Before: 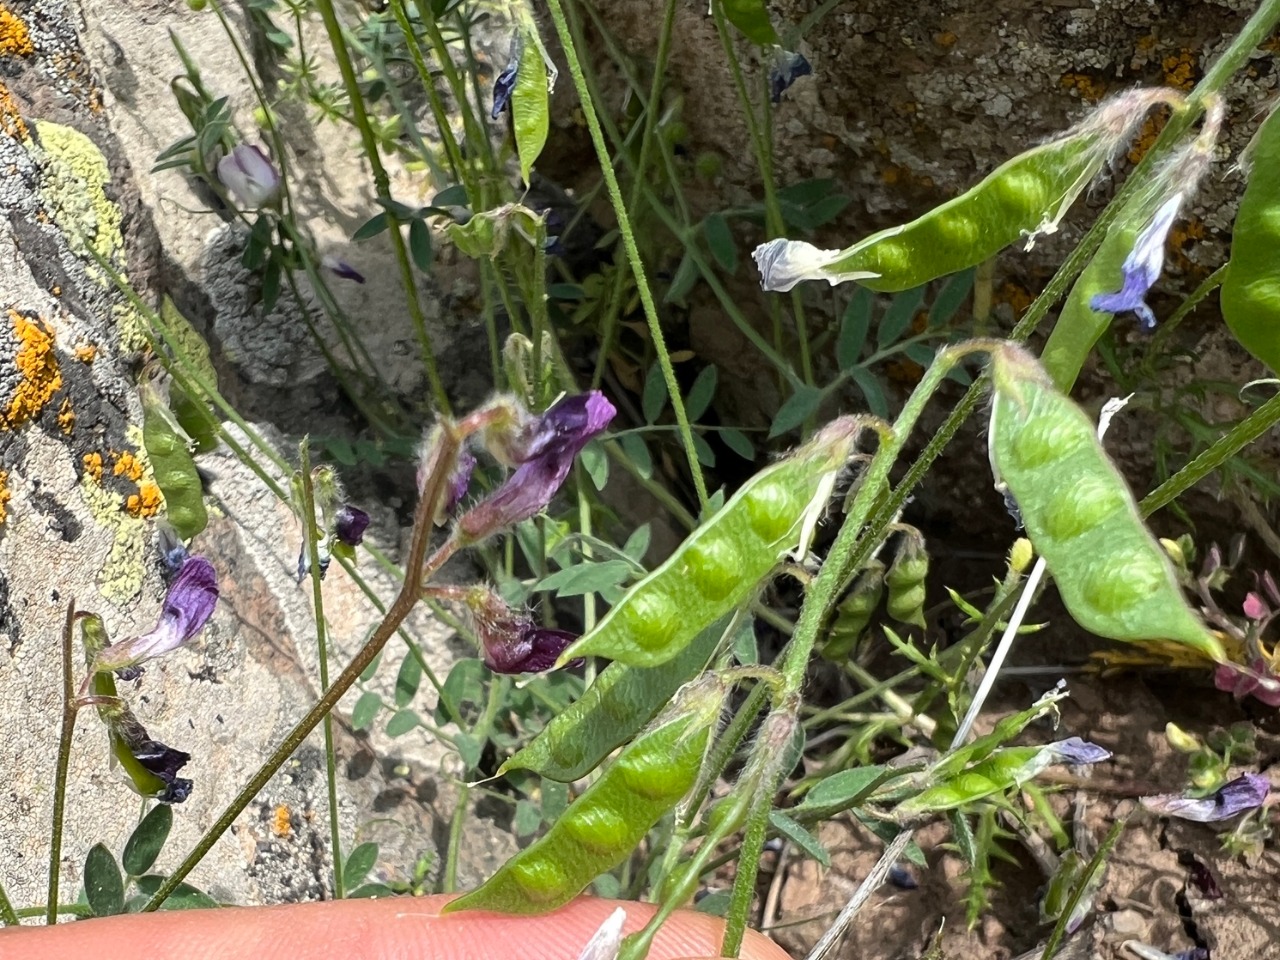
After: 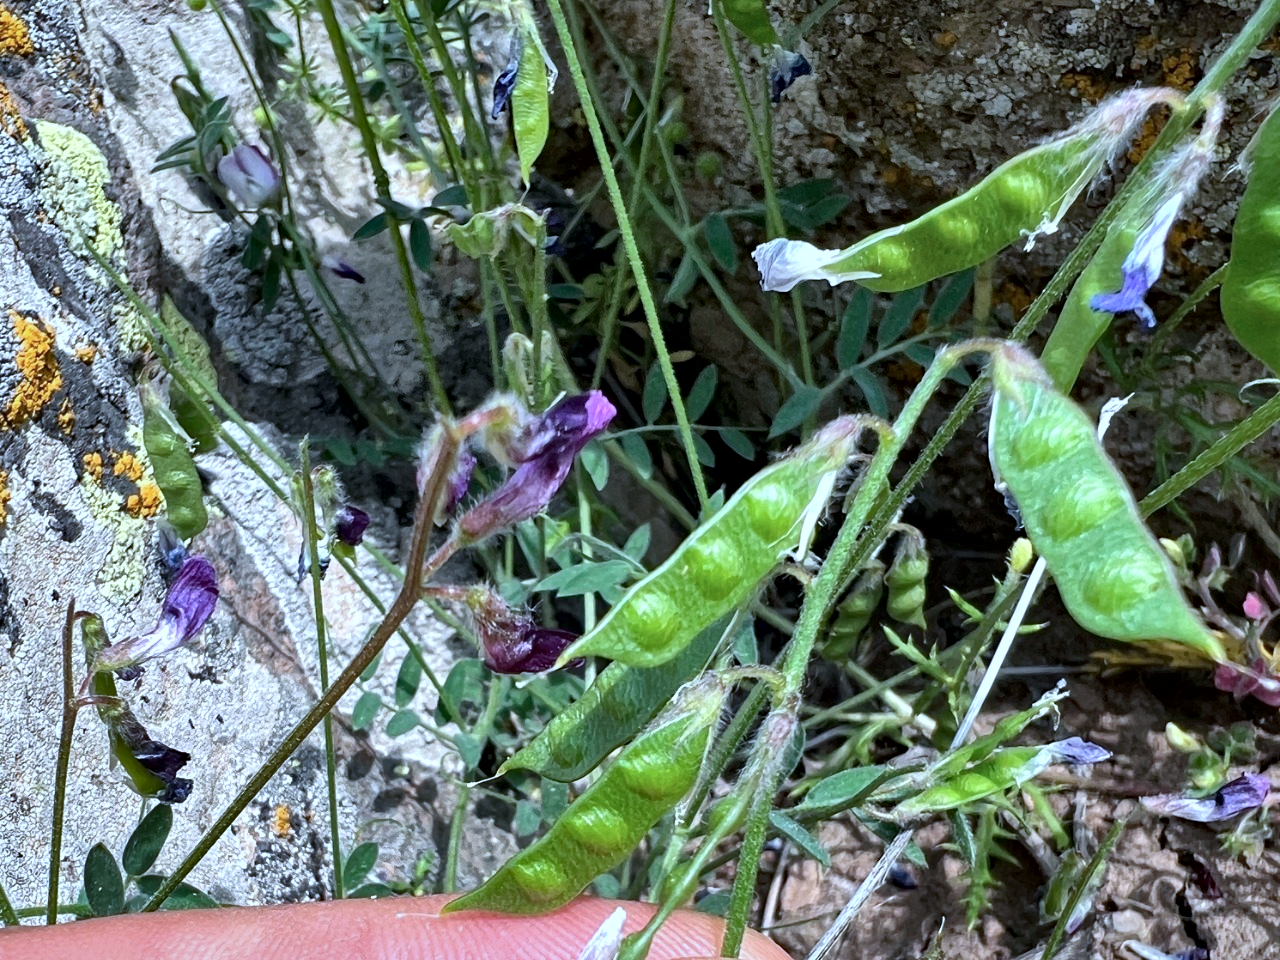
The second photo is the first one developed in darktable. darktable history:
shadows and highlights: shadows color adjustment 99.15%, highlights color adjustment 0.575%, soften with gaussian
color calibration: illuminant custom, x 0.392, y 0.392, temperature 3880.59 K
local contrast: mode bilateral grid, contrast 19, coarseness 100, detail 150%, midtone range 0.2
haze removal: compatibility mode true, adaptive false
